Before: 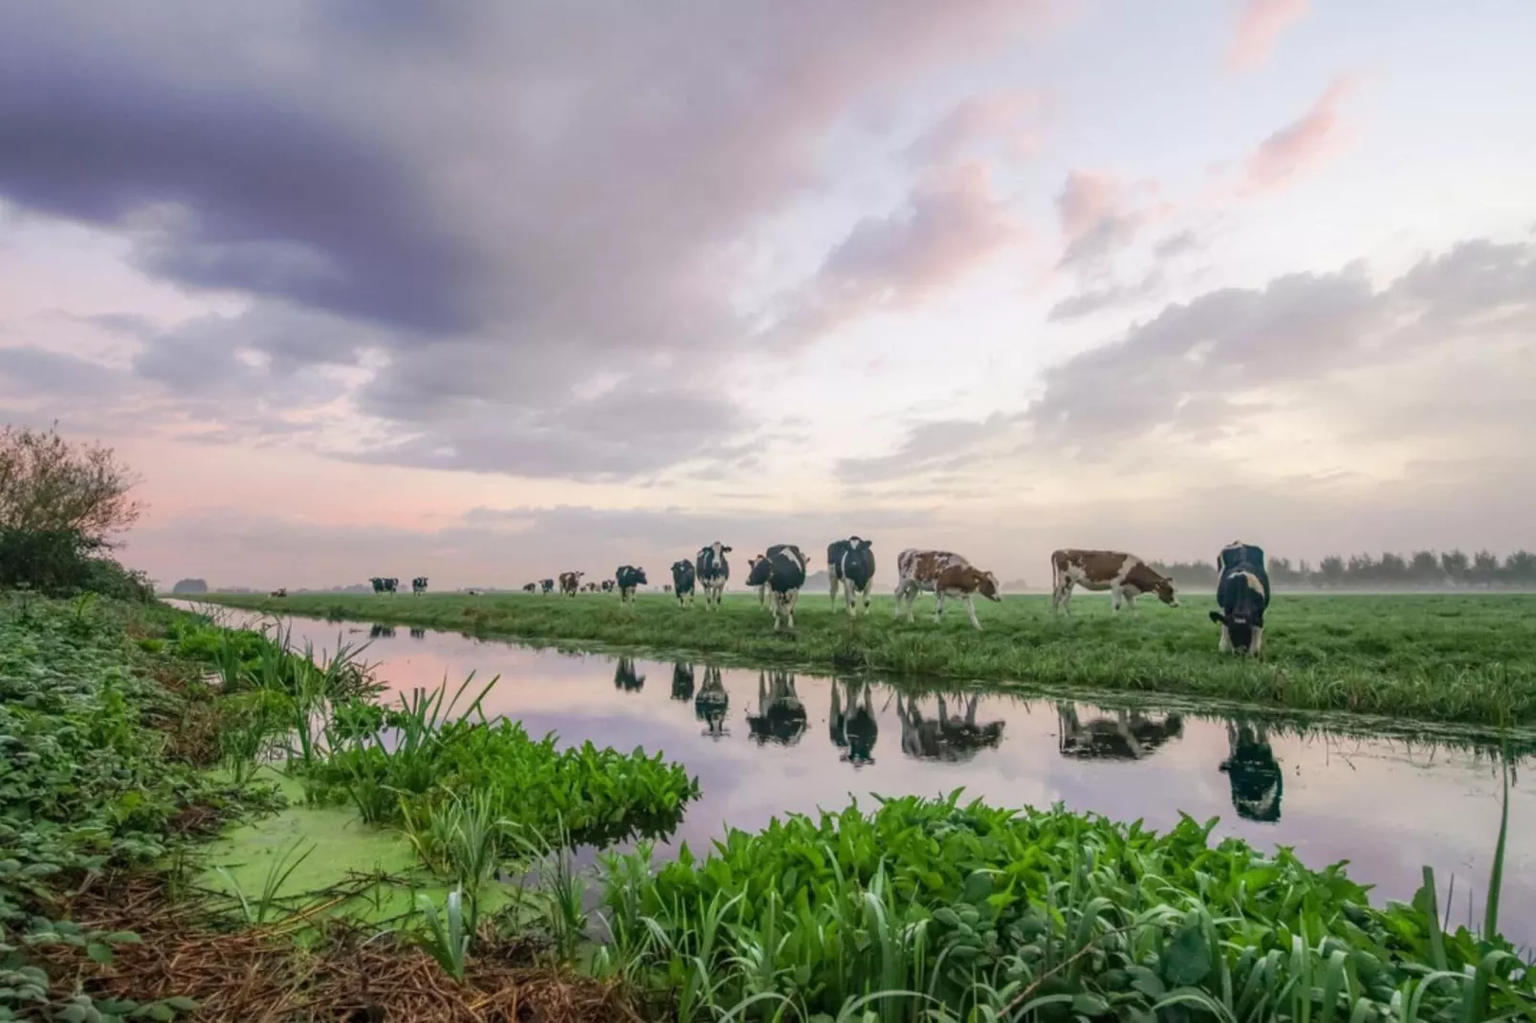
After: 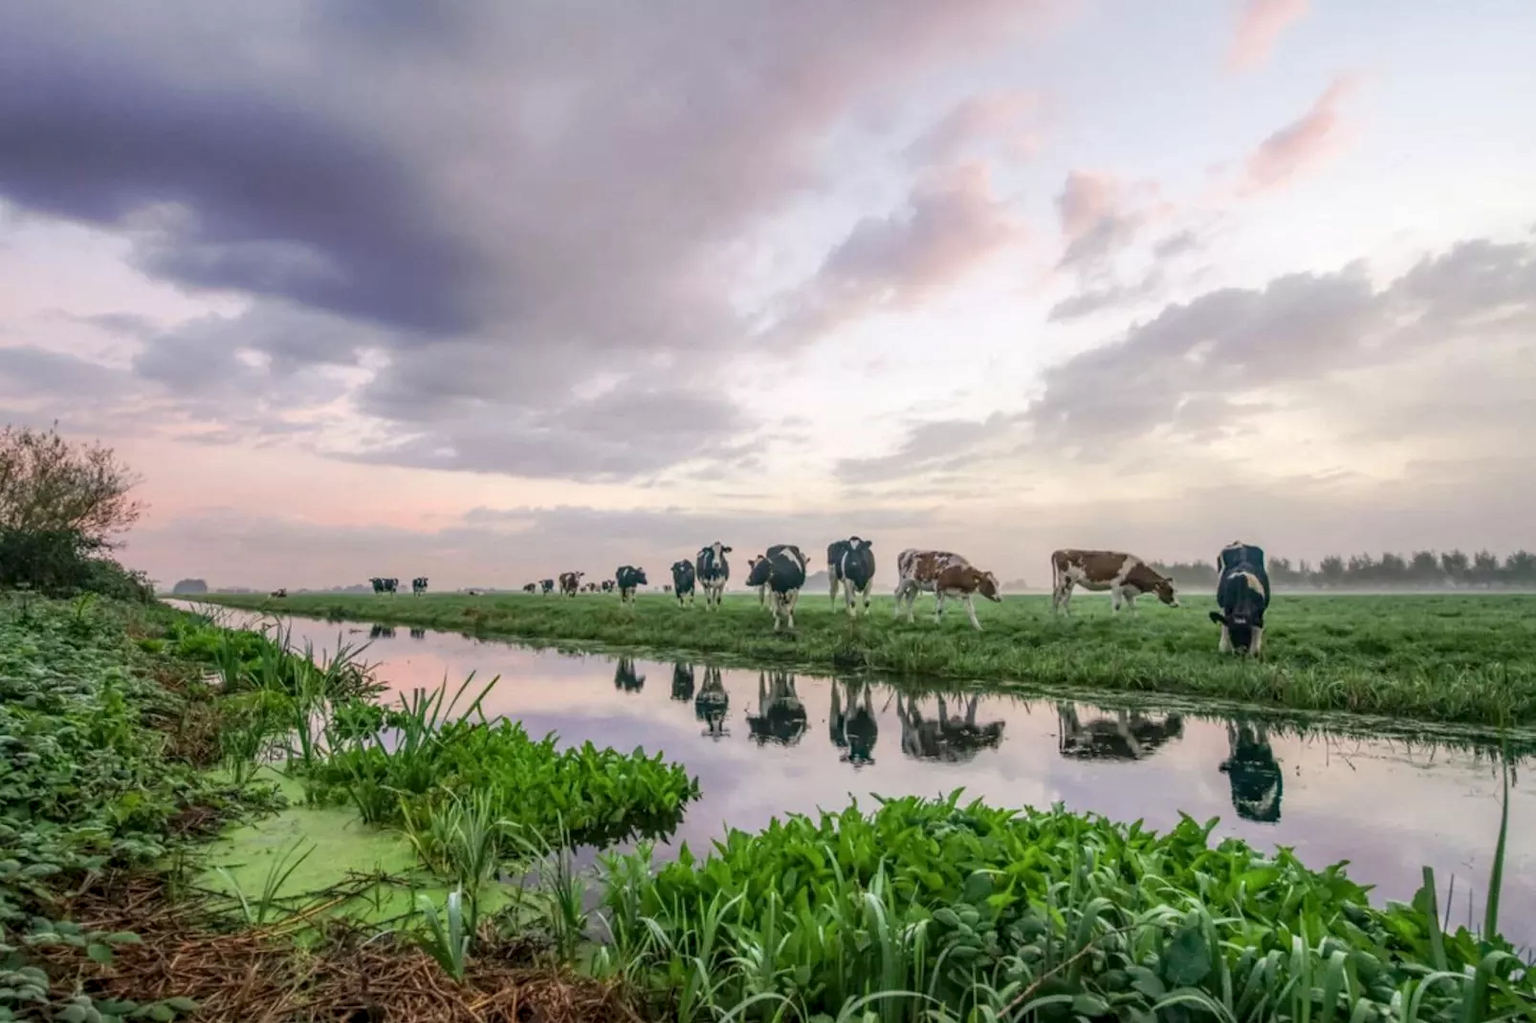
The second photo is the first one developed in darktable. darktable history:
contrast equalizer: octaves 7, y [[0.5 ×4, 0.483, 0.43], [0.5 ×6], [0.5 ×6], [0 ×6], [0 ×6]], mix 0.206
local contrast: on, module defaults
